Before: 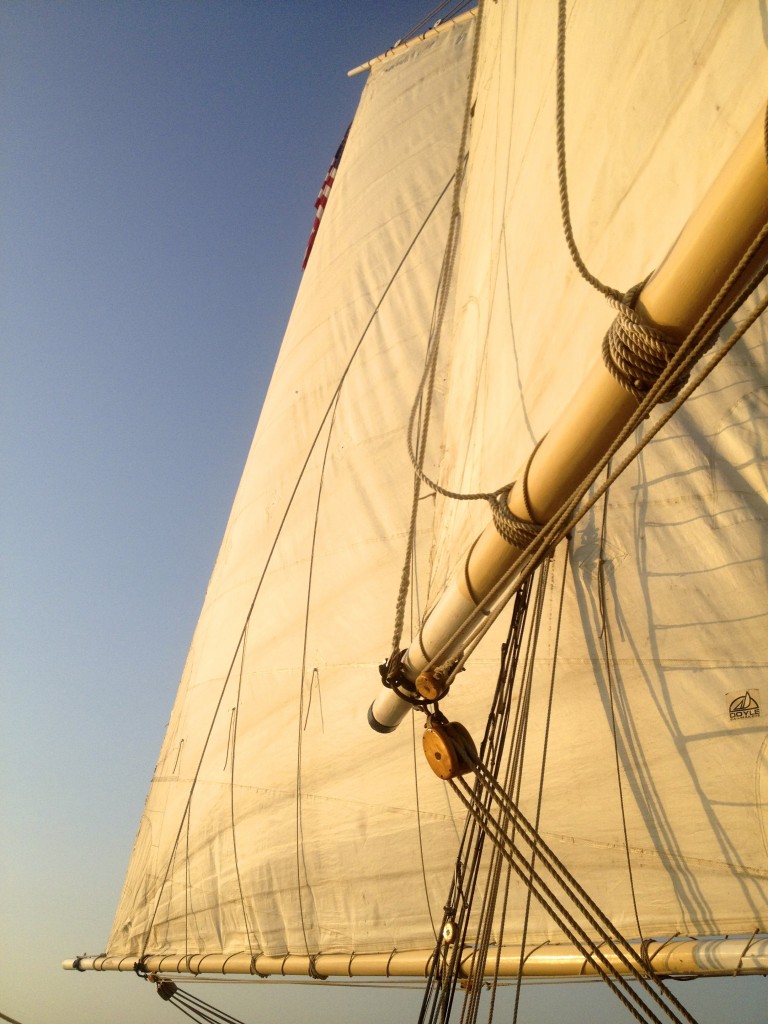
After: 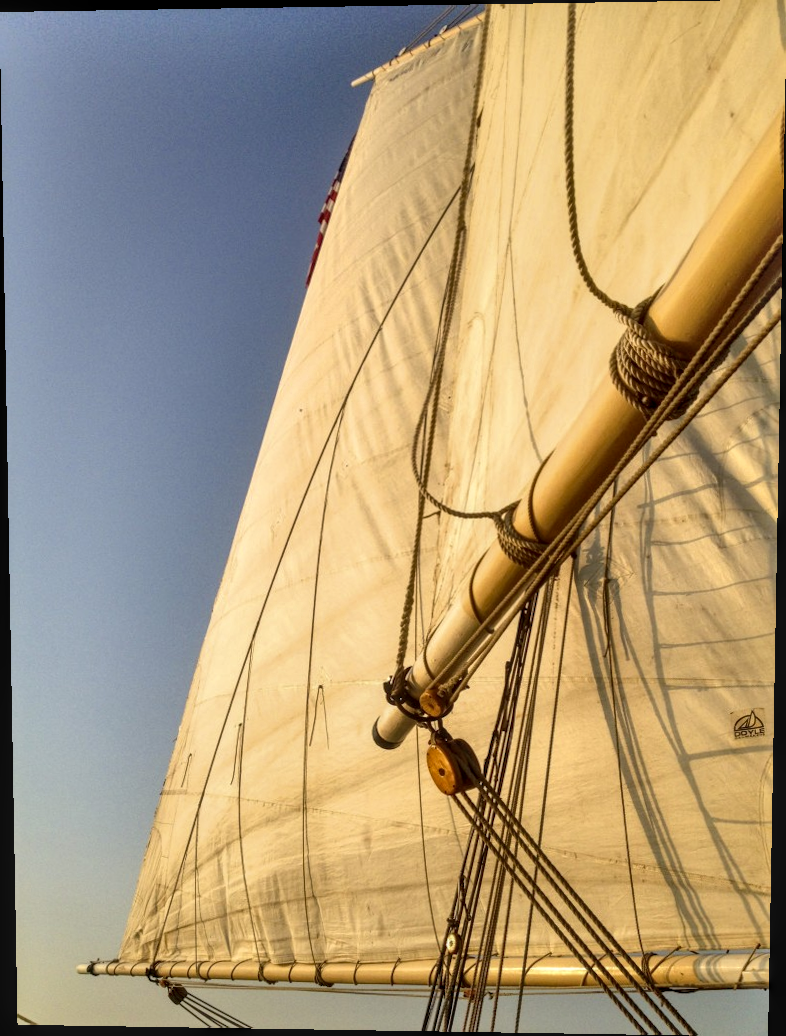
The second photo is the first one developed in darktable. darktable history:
rotate and perspective: lens shift (vertical) 0.048, lens shift (horizontal) -0.024, automatic cropping off
shadows and highlights: soften with gaussian
local contrast: highlights 61%, detail 143%, midtone range 0.428
